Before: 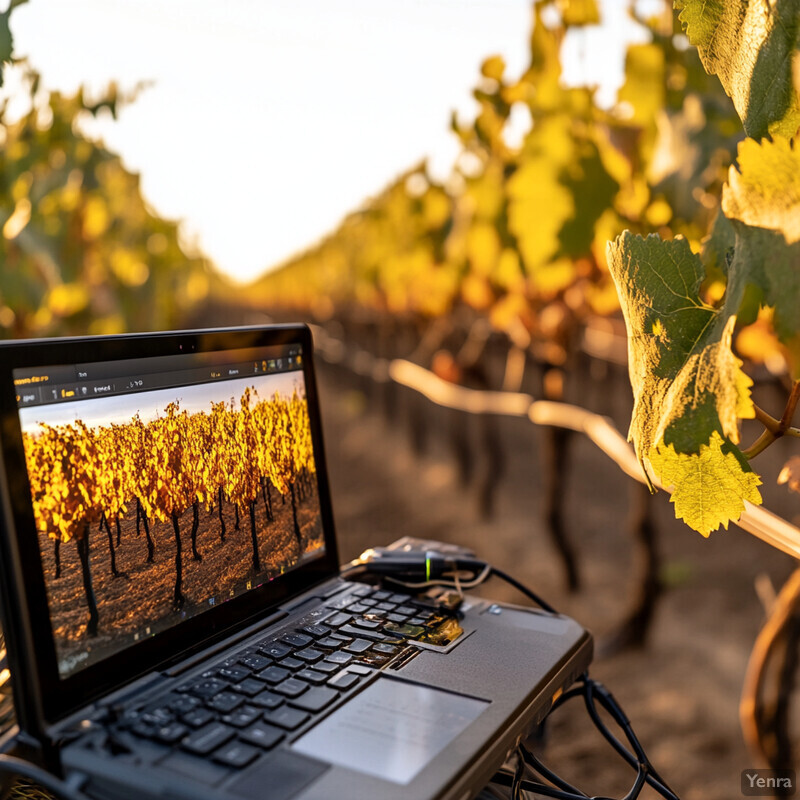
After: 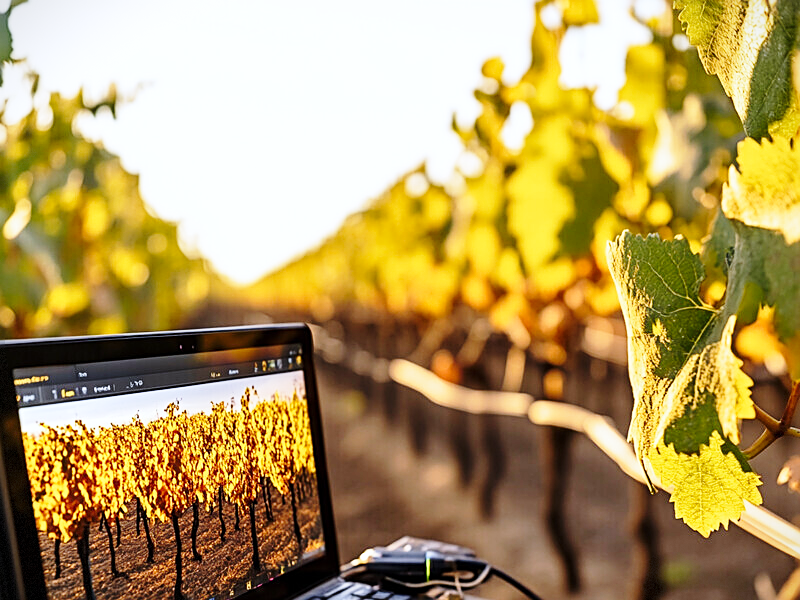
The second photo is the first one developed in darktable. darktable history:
base curve: curves: ch0 [(0, 0) (0.028, 0.03) (0.121, 0.232) (0.46, 0.748) (0.859, 0.968) (1, 1)], preserve colors none
white balance: red 0.931, blue 1.11
crop: bottom 24.988%
sharpen: on, module defaults
vignetting: fall-off start 100%, fall-off radius 71%, brightness -0.434, saturation -0.2, width/height ratio 1.178, dithering 8-bit output, unbound false
